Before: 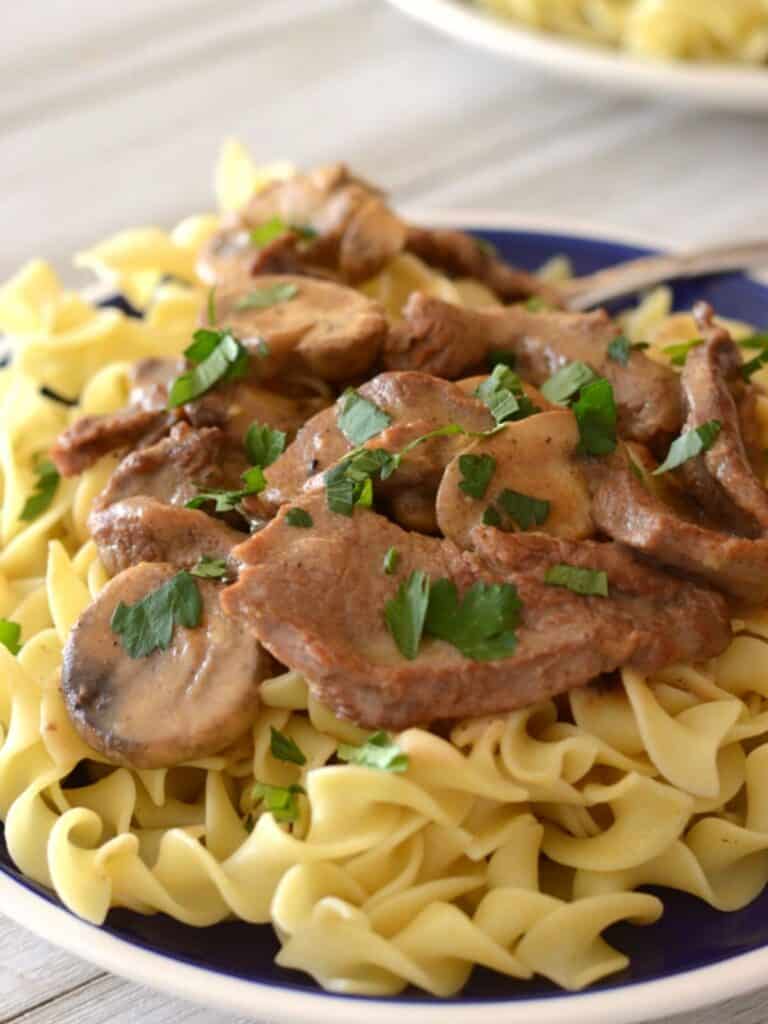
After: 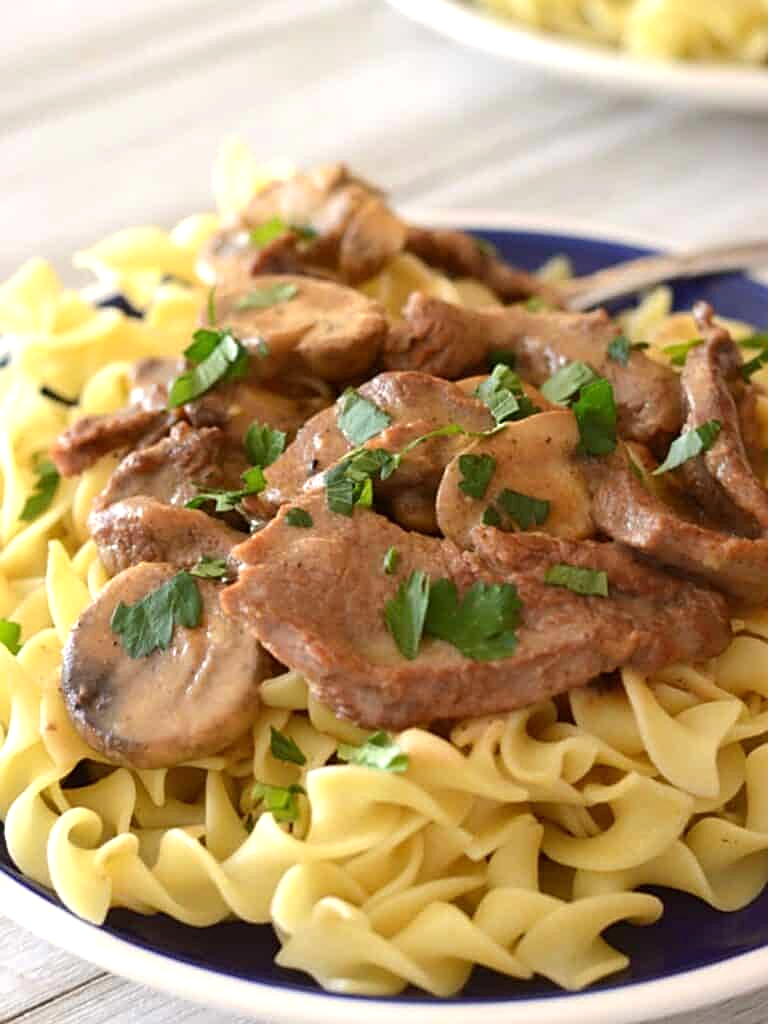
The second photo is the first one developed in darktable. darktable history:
exposure: exposure 0.29 EV, compensate highlight preservation false
sharpen: radius 1.967
